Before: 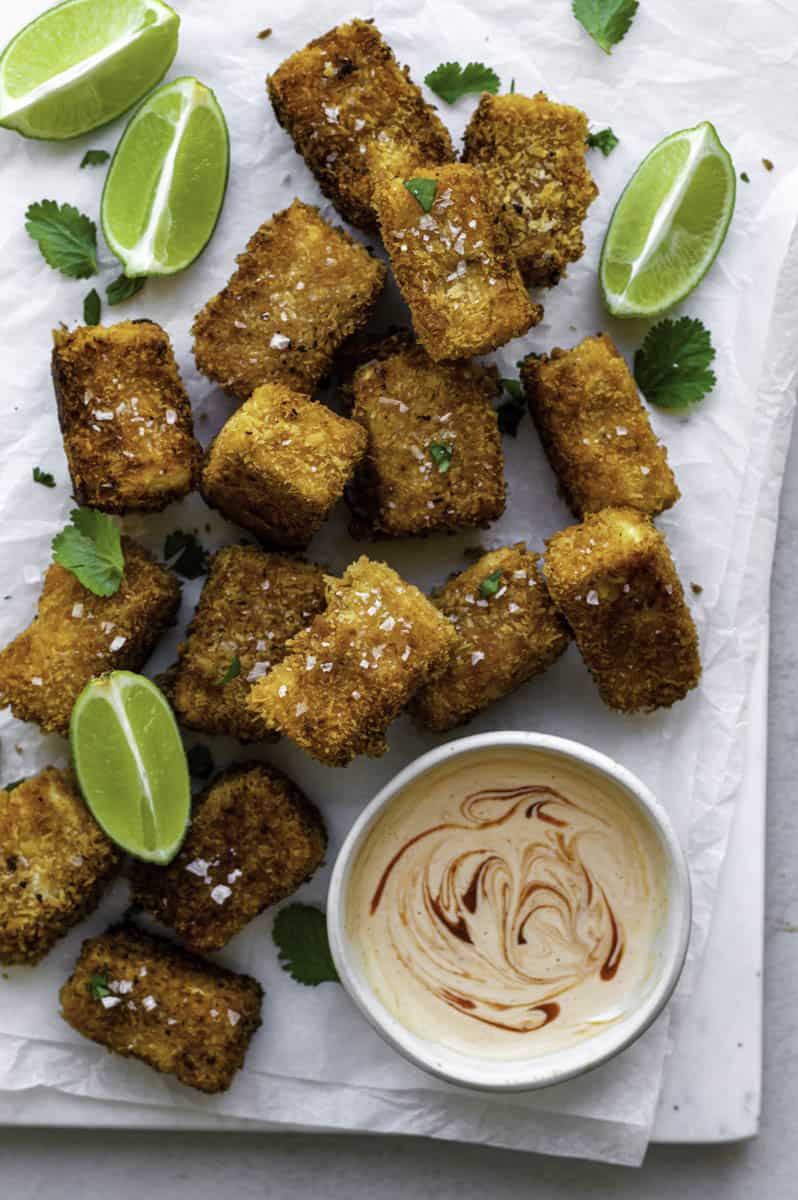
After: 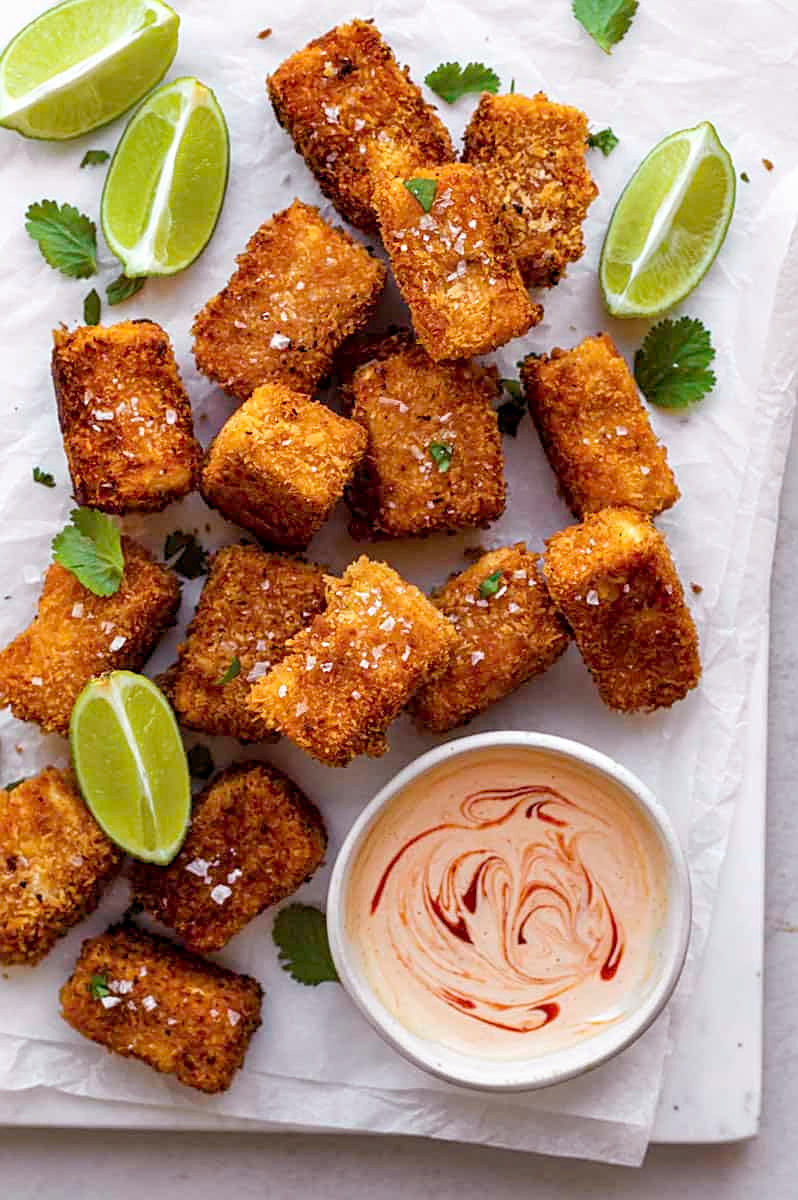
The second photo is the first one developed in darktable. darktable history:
rgb levels: mode RGB, independent channels, levels [[0, 0.474, 1], [0, 0.5, 1], [0, 0.5, 1]]
contrast brightness saturation: saturation -0.05
sharpen: on, module defaults
